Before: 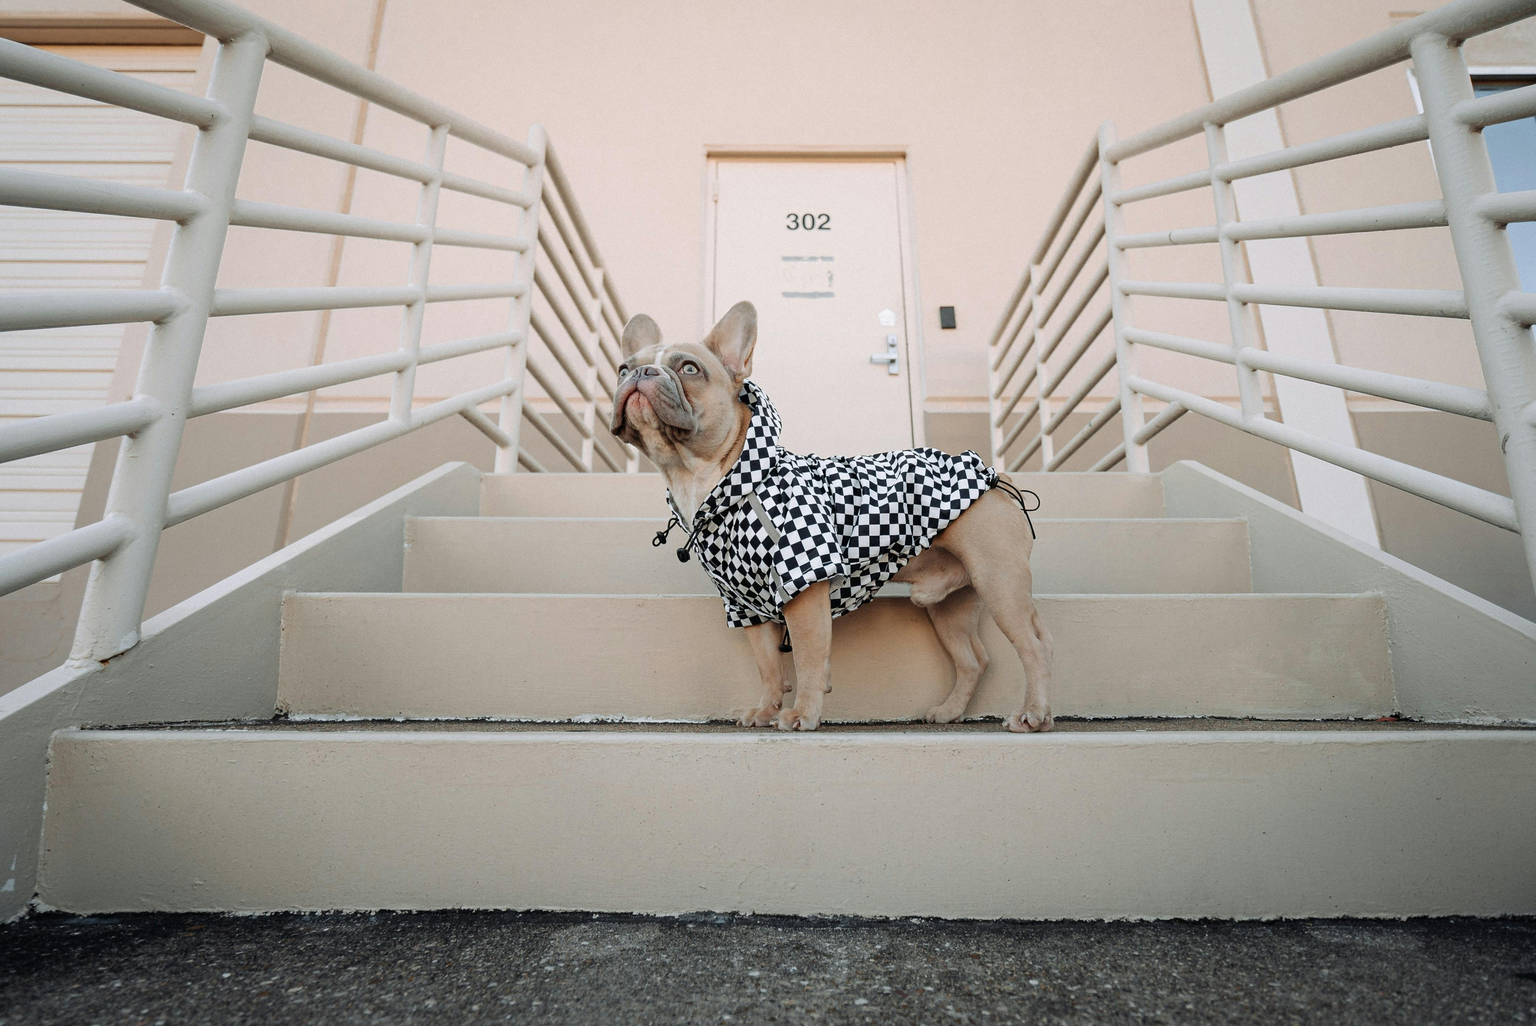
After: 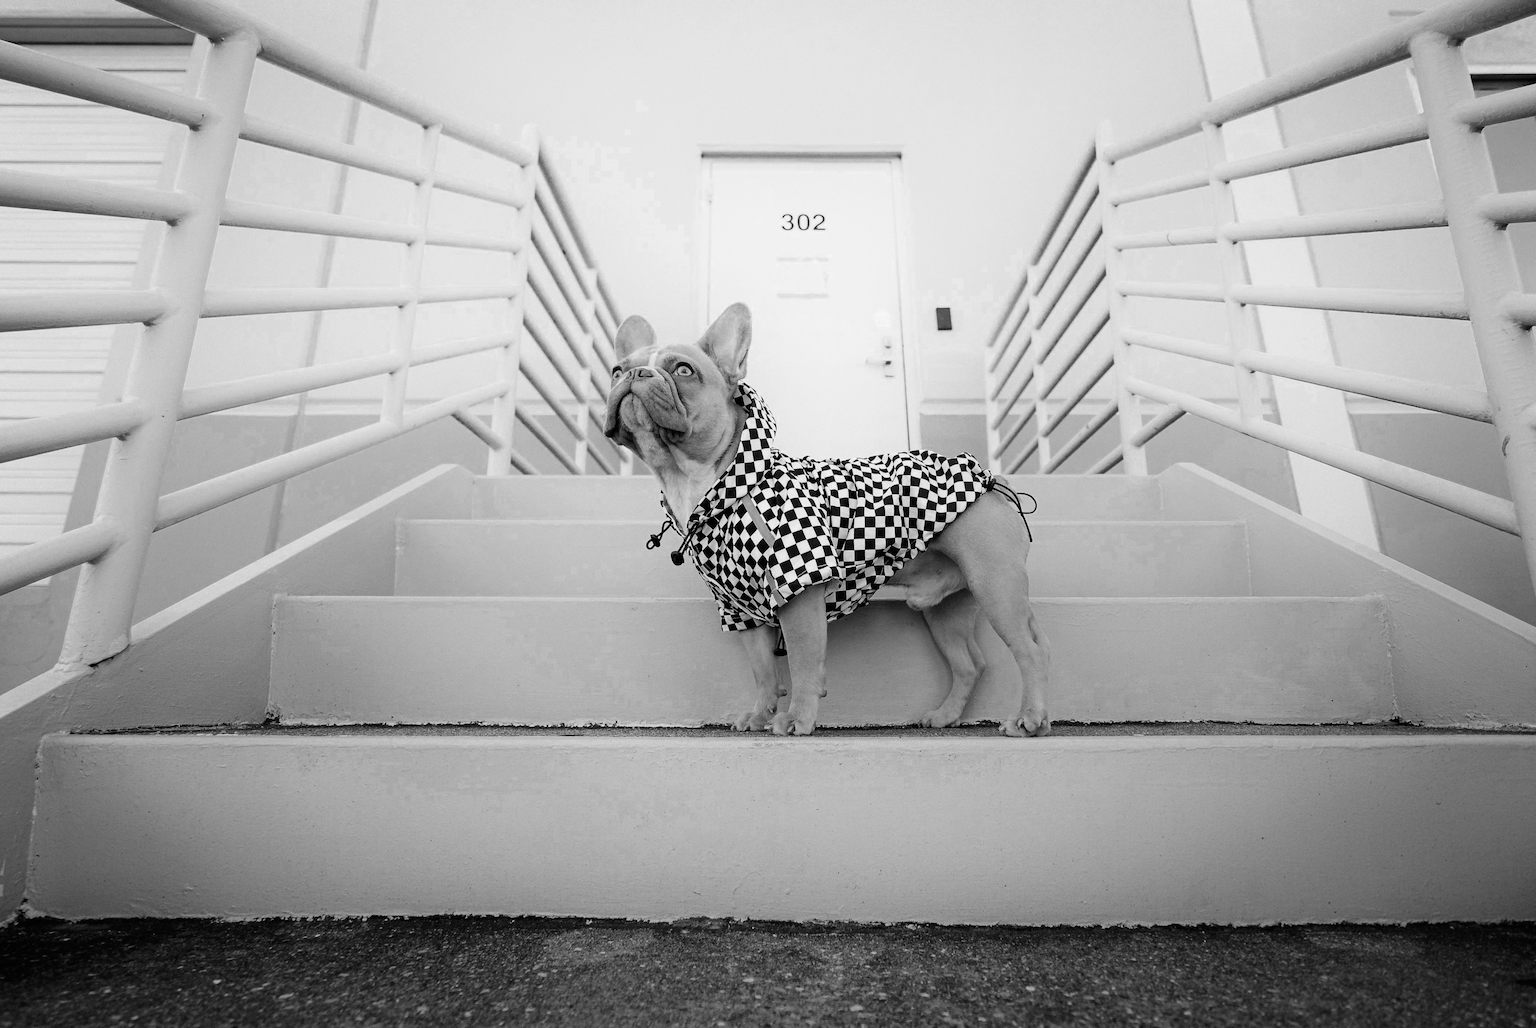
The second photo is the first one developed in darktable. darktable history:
shadows and highlights: shadows -60.5, white point adjustment -5.13, highlights 59.86
crop and rotate: left 0.763%, top 0.157%, bottom 0.323%
color zones: curves: ch0 [(0.002, 0.593) (0.143, 0.417) (0.285, 0.541) (0.455, 0.289) (0.608, 0.327) (0.727, 0.283) (0.869, 0.571) (1, 0.603)]; ch1 [(0, 0) (0.143, 0) (0.286, 0) (0.429, 0) (0.571, 0) (0.714, 0) (0.857, 0)]
